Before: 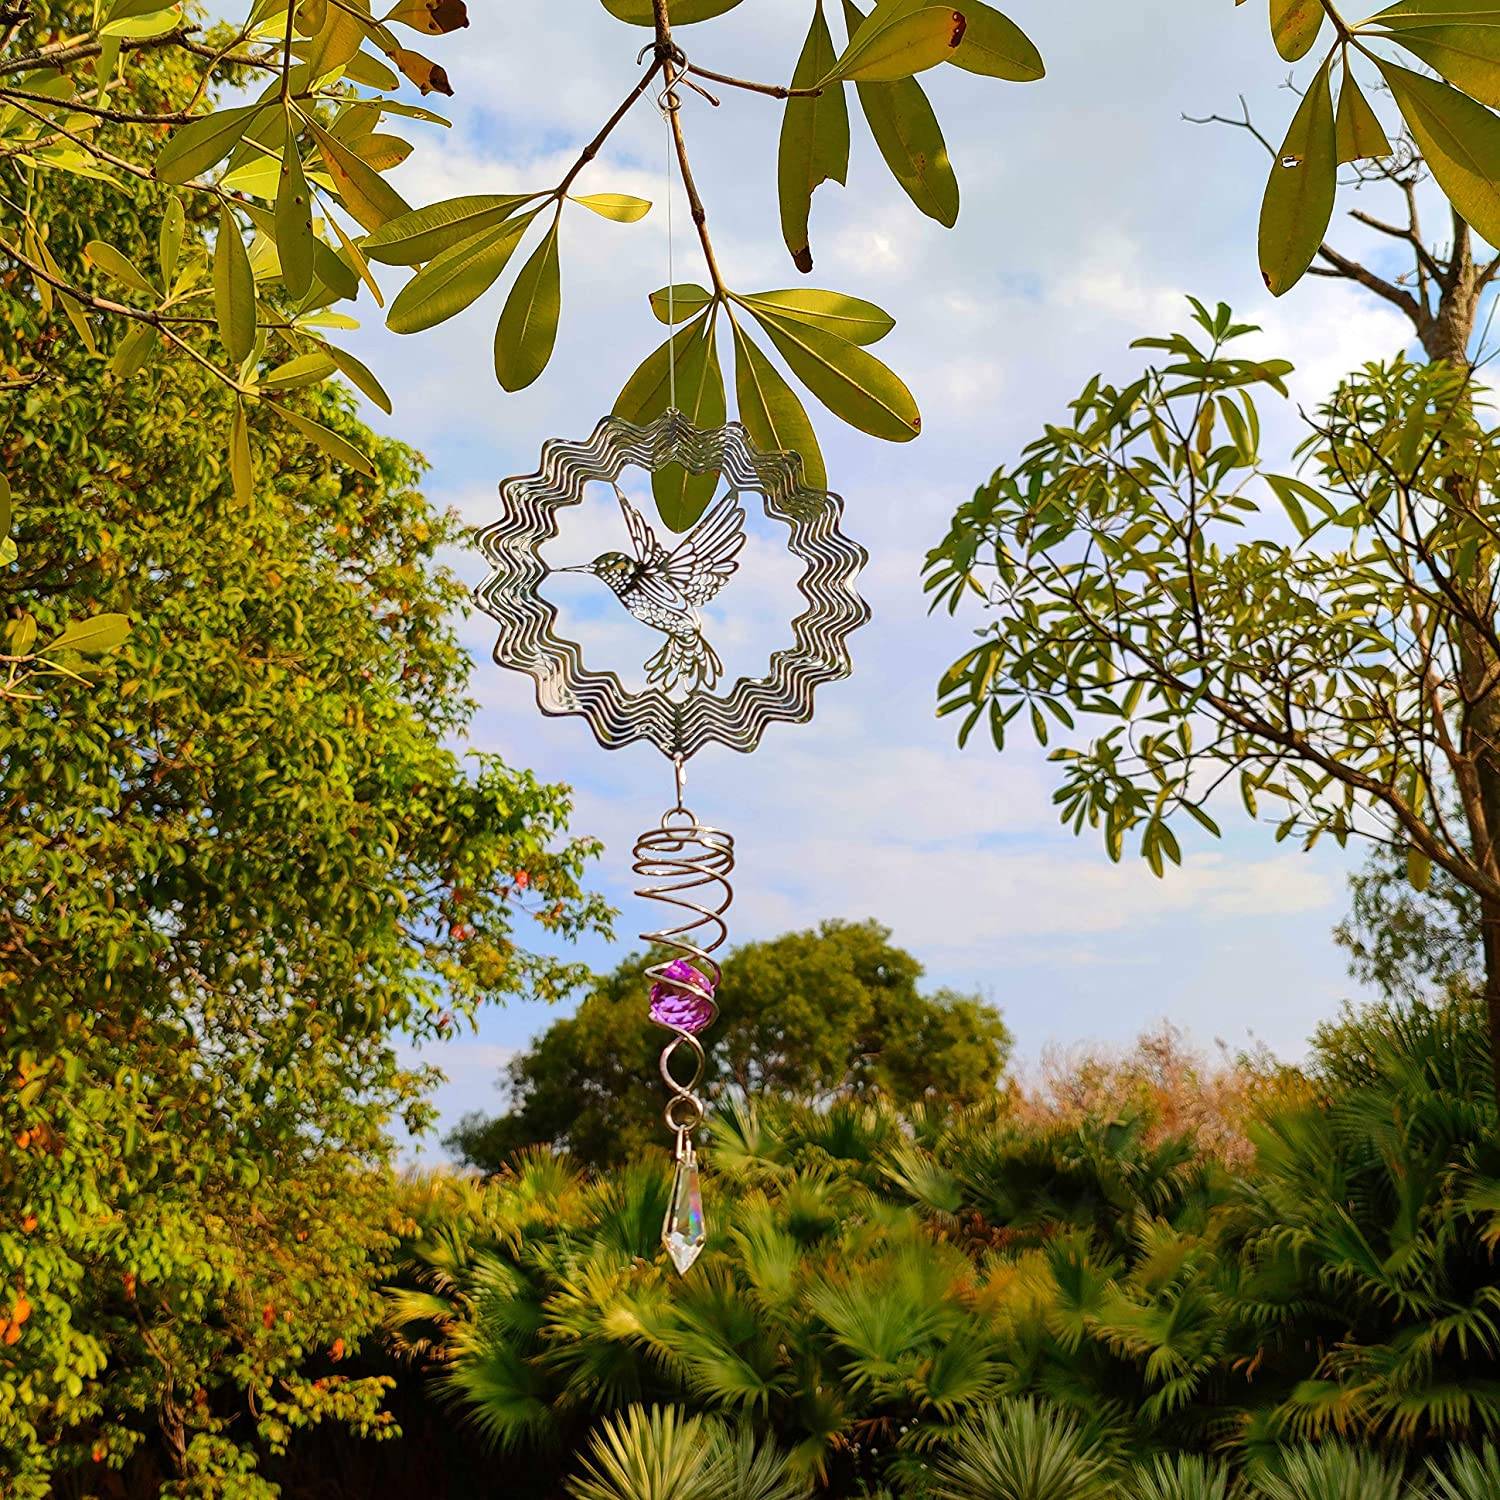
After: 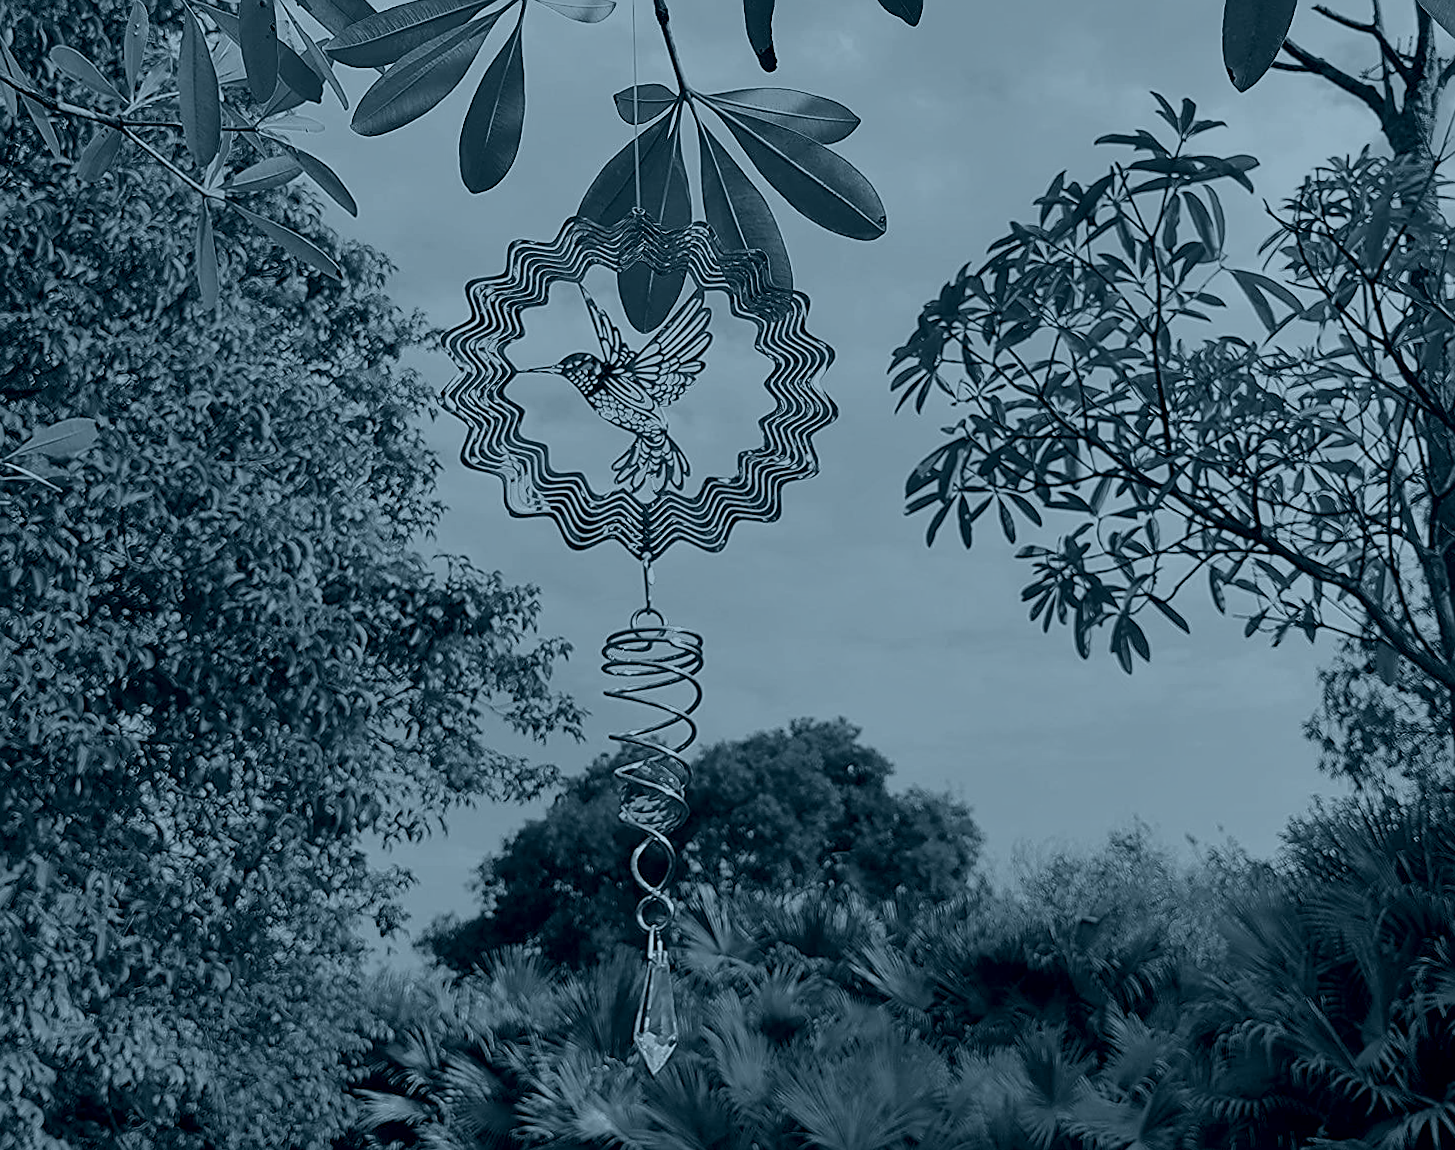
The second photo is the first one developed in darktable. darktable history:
color correction: highlights a* 2.72, highlights b* 22.8
exposure: exposure 1 EV, compensate highlight preservation false
crop and rotate: left 1.814%, top 12.818%, right 0.25%, bottom 9.225%
sharpen: on, module defaults
white balance: emerald 1
rotate and perspective: rotation -0.45°, automatic cropping original format, crop left 0.008, crop right 0.992, crop top 0.012, crop bottom 0.988
colorize: hue 194.4°, saturation 29%, source mix 61.75%, lightness 3.98%, version 1
shadows and highlights: shadows 37.27, highlights -28.18, soften with gaussian
